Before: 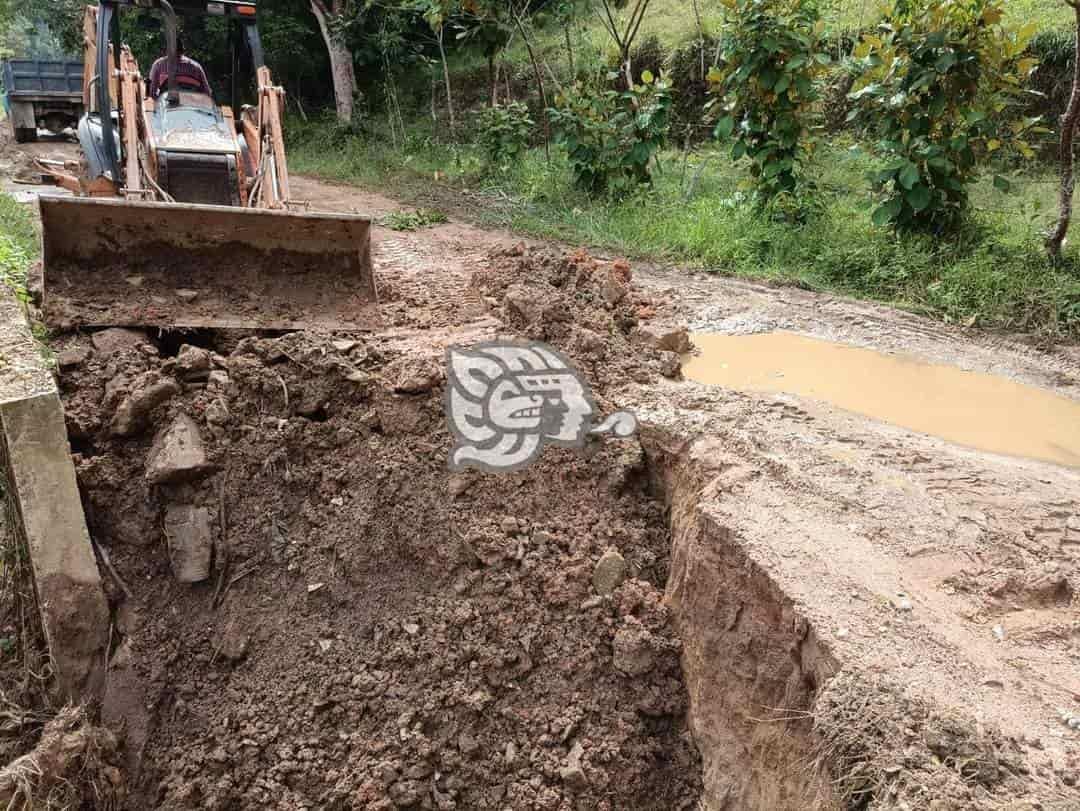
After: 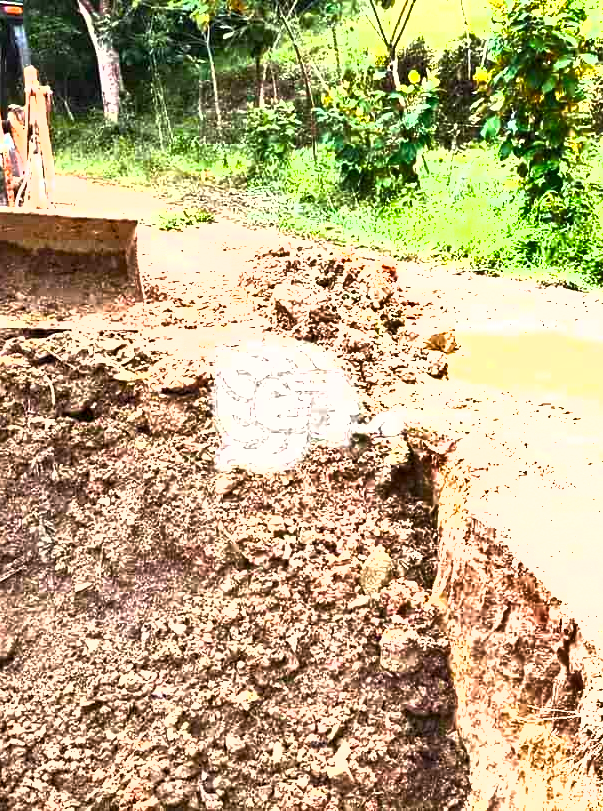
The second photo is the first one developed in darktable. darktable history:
color balance rgb: perceptual saturation grading › global saturation 9.504%, perceptual saturation grading › highlights -13.374%, perceptual saturation grading › mid-tones 14.466%, perceptual saturation grading › shadows 23.271%, perceptual brilliance grading › global brilliance 34.759%, perceptual brilliance grading › highlights 49.437%, perceptual brilliance grading › mid-tones 59.534%, perceptual brilliance grading › shadows 34.466%
crop: left 21.581%, right 22.519%
contrast equalizer: octaves 7, y [[0.502, 0.505, 0.512, 0.529, 0.564, 0.588], [0.5 ×6], [0.502, 0.505, 0.512, 0.529, 0.564, 0.588], [0, 0.001, 0.001, 0.004, 0.008, 0.011], [0, 0.001, 0.001, 0.004, 0.008, 0.011]], mix 0.155
shadows and highlights: low approximation 0.01, soften with gaussian
